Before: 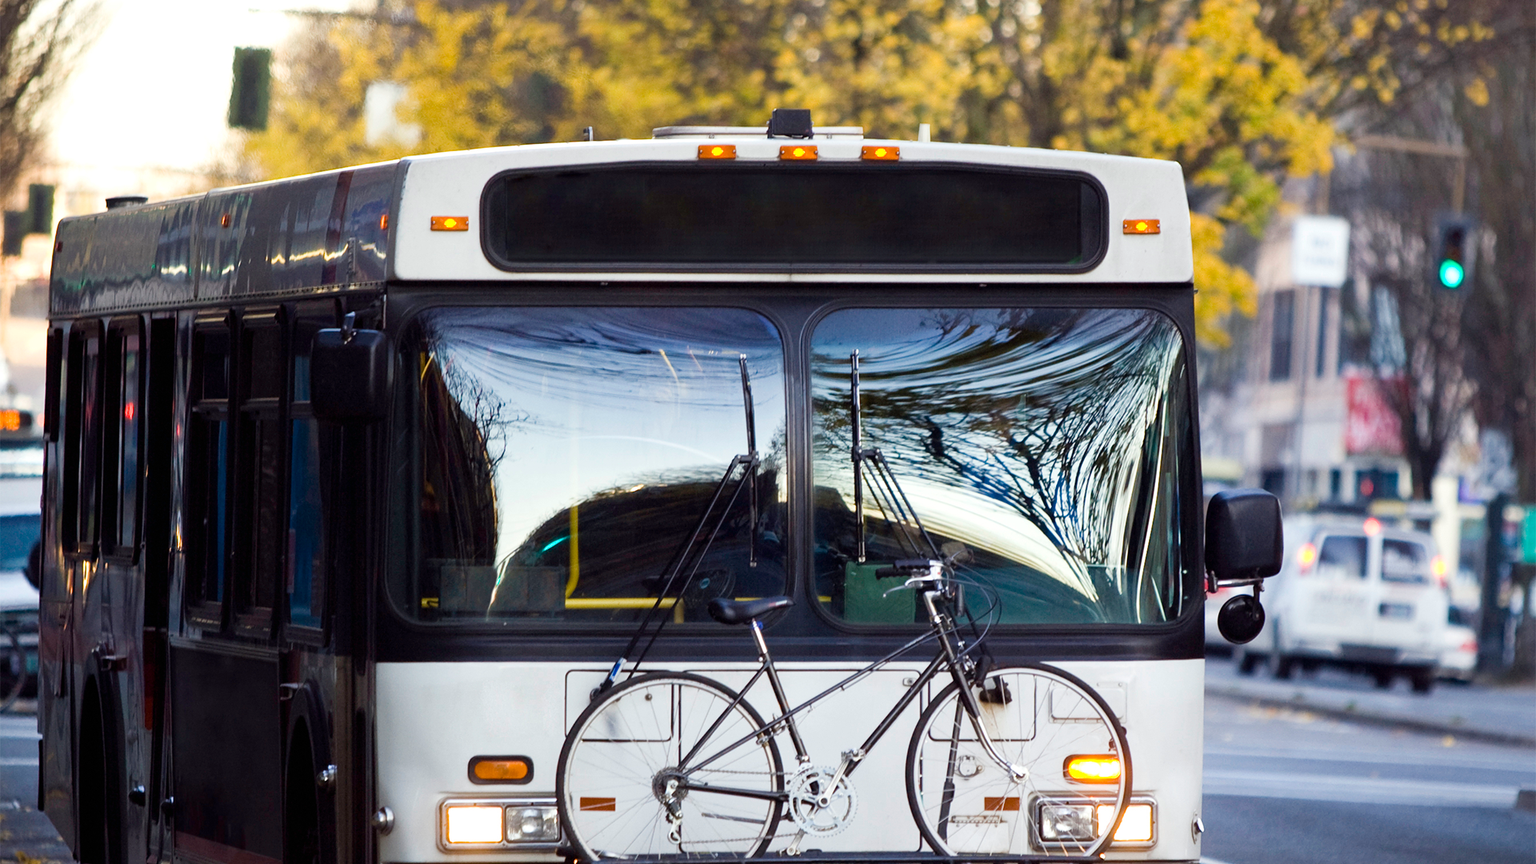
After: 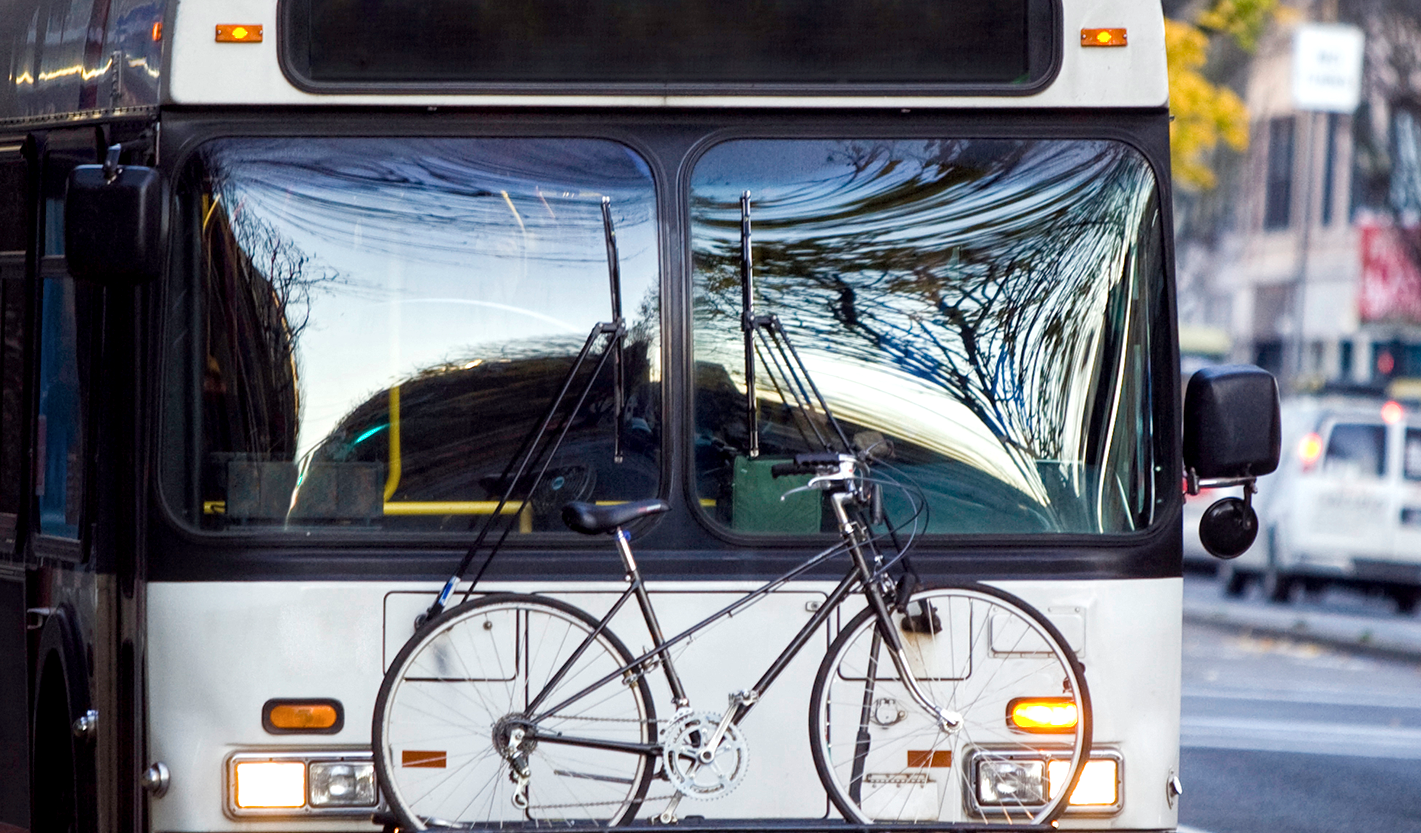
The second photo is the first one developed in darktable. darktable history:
local contrast: highlights 99%, shadows 86%, detail 160%, midtone range 0.2
crop: left 16.871%, top 22.857%, right 9.116%
